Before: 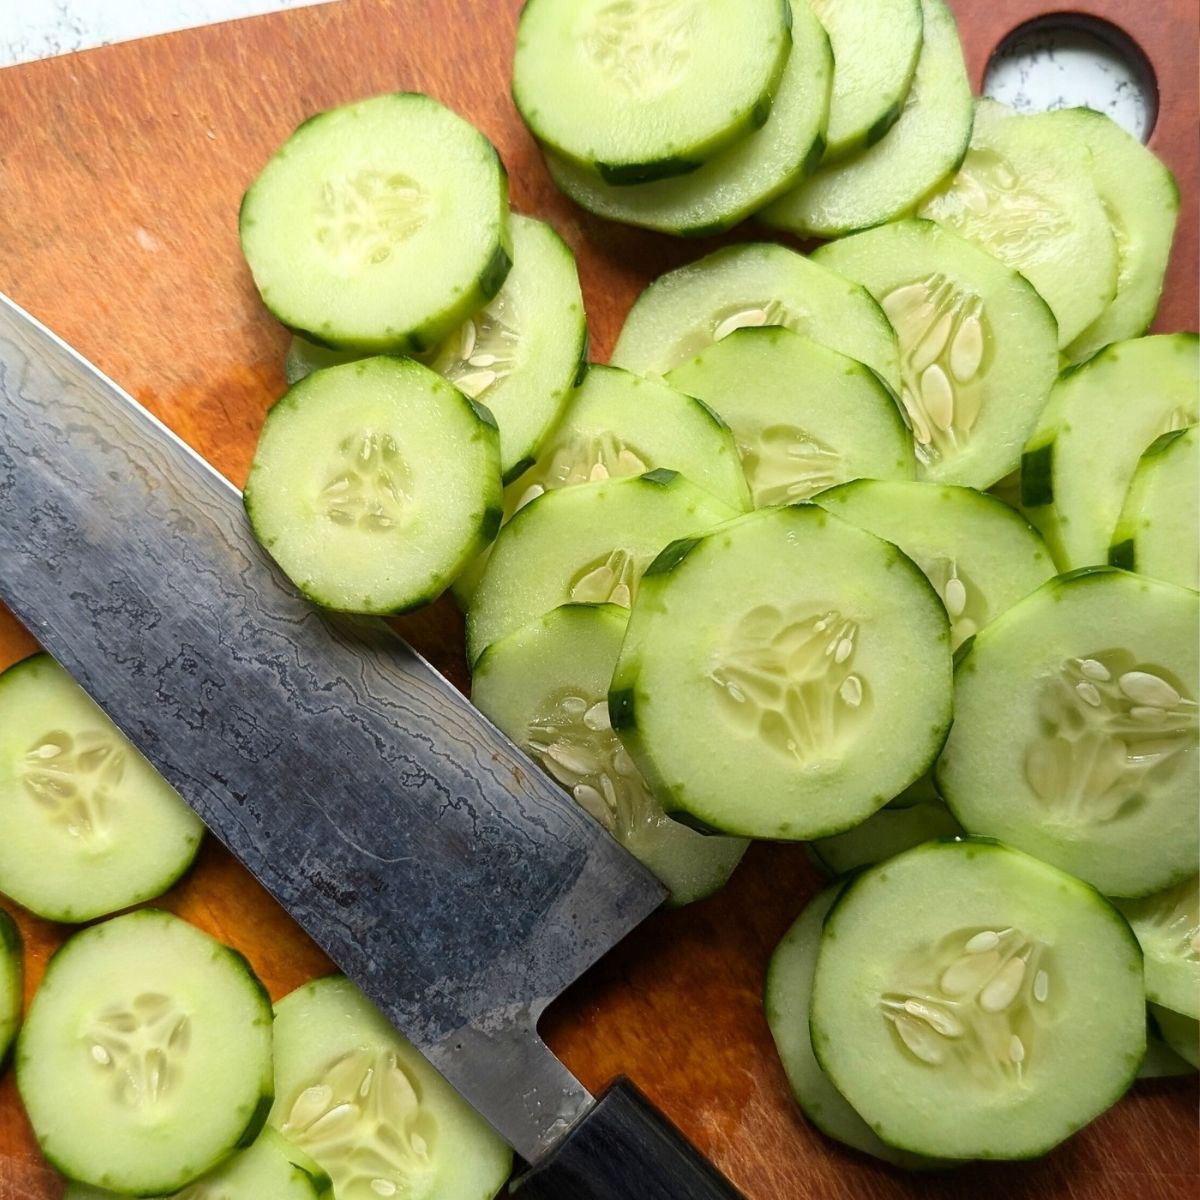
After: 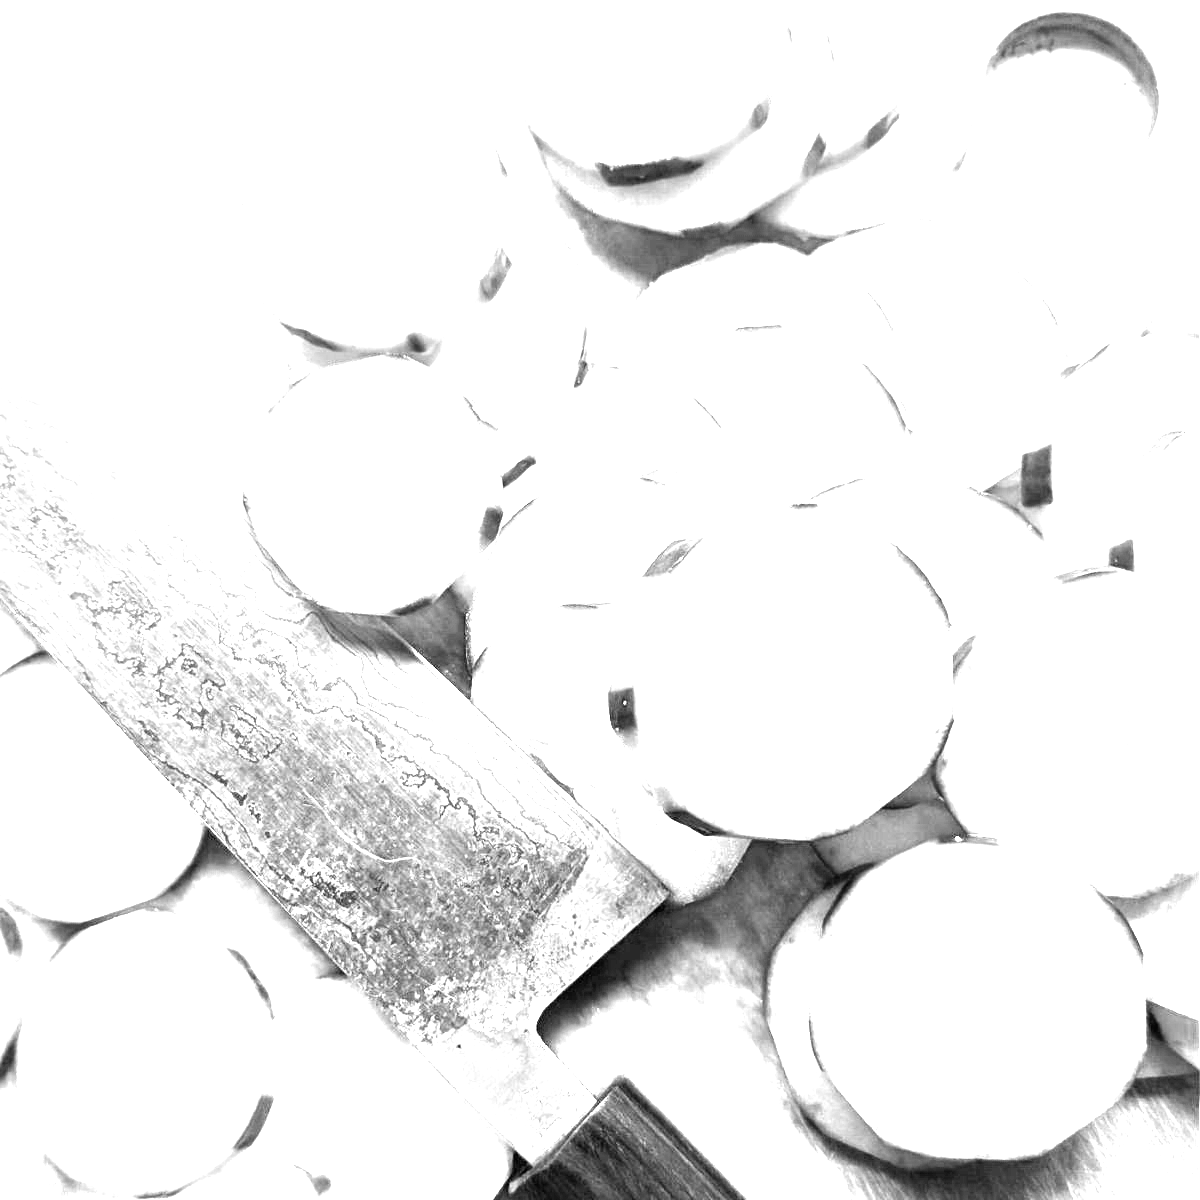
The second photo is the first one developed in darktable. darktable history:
white balance: red 8, blue 8
exposure: exposure -0.492 EV, compensate highlight preservation false
monochrome: a 32, b 64, size 2.3
